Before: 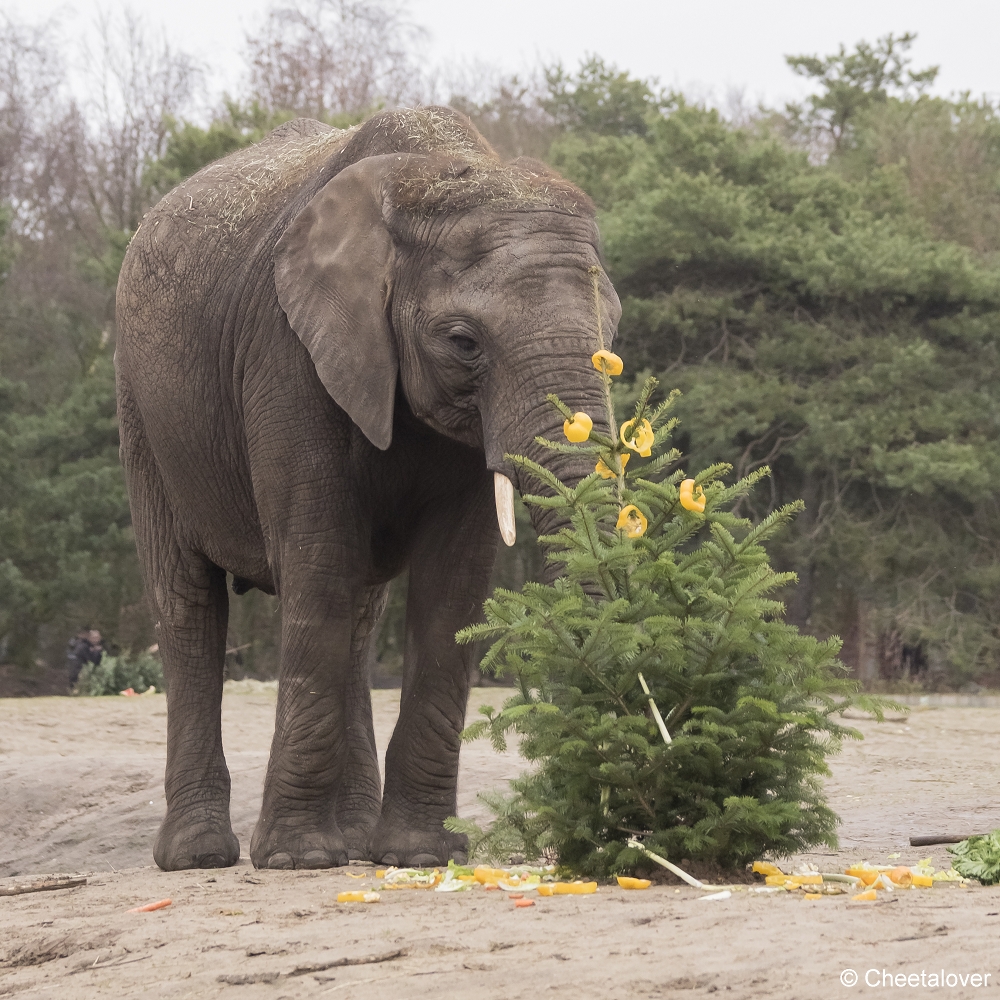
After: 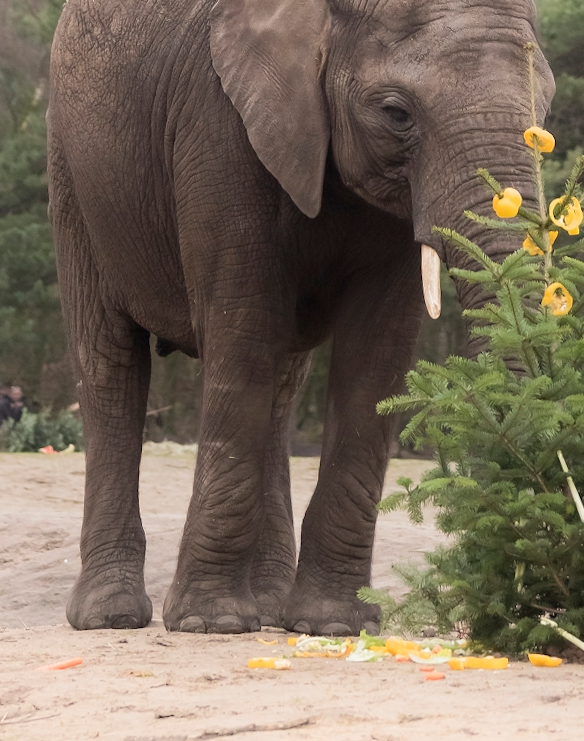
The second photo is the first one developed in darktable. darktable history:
shadows and highlights: shadows -54.3, highlights 86.09, soften with gaussian
rotate and perspective: rotation 2.27°, automatic cropping off
crop: left 8.966%, top 23.852%, right 34.699%, bottom 4.703%
